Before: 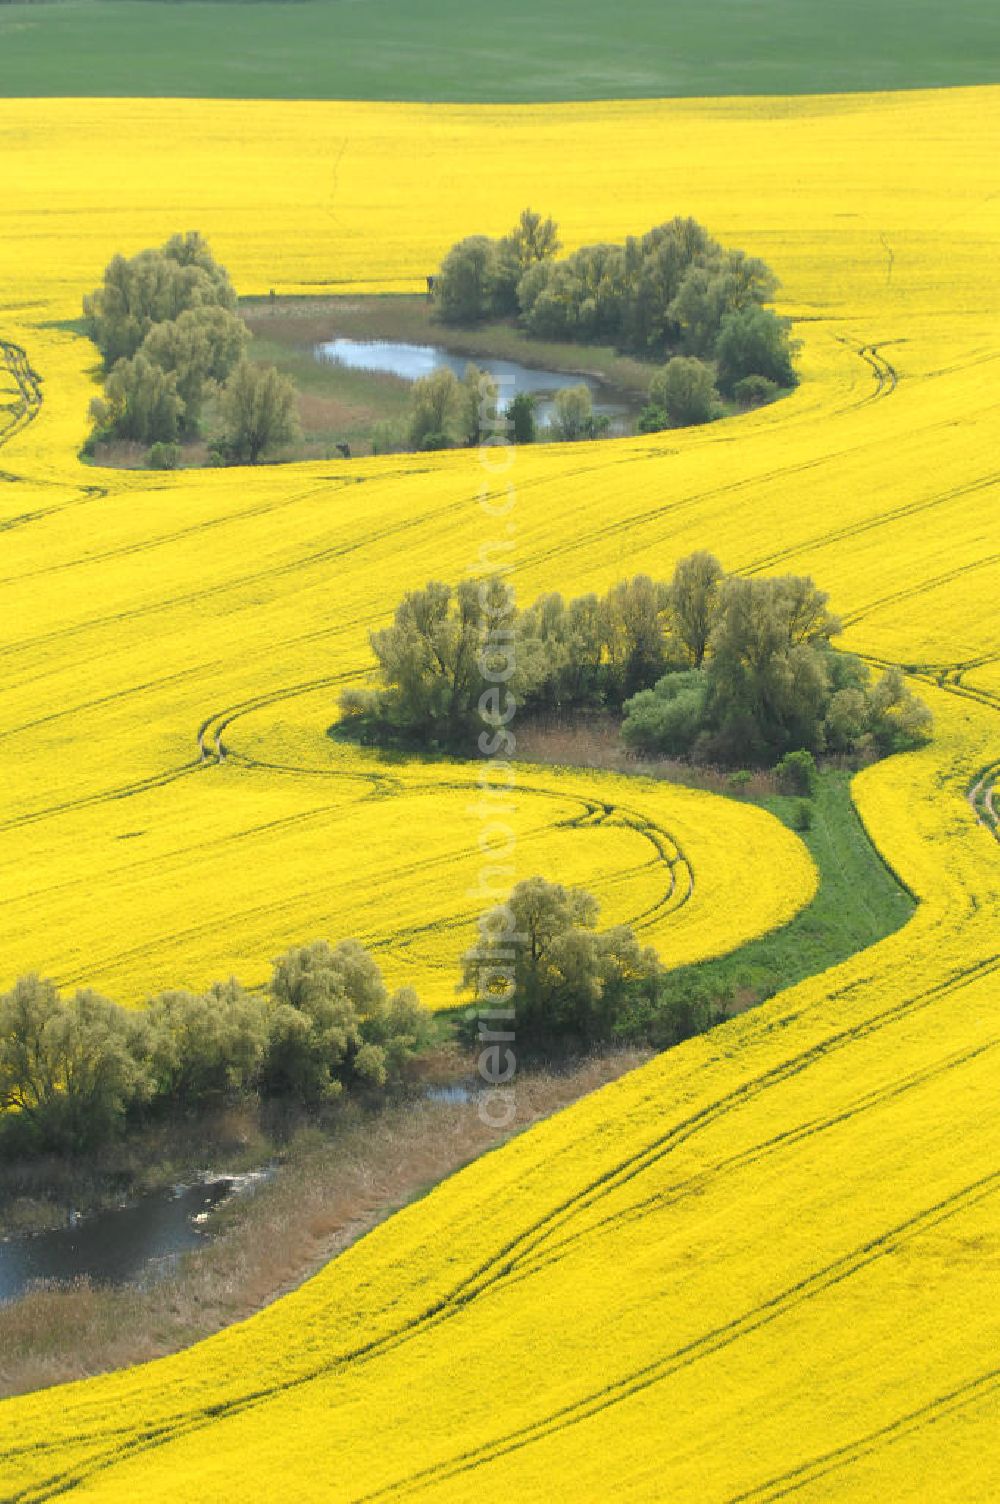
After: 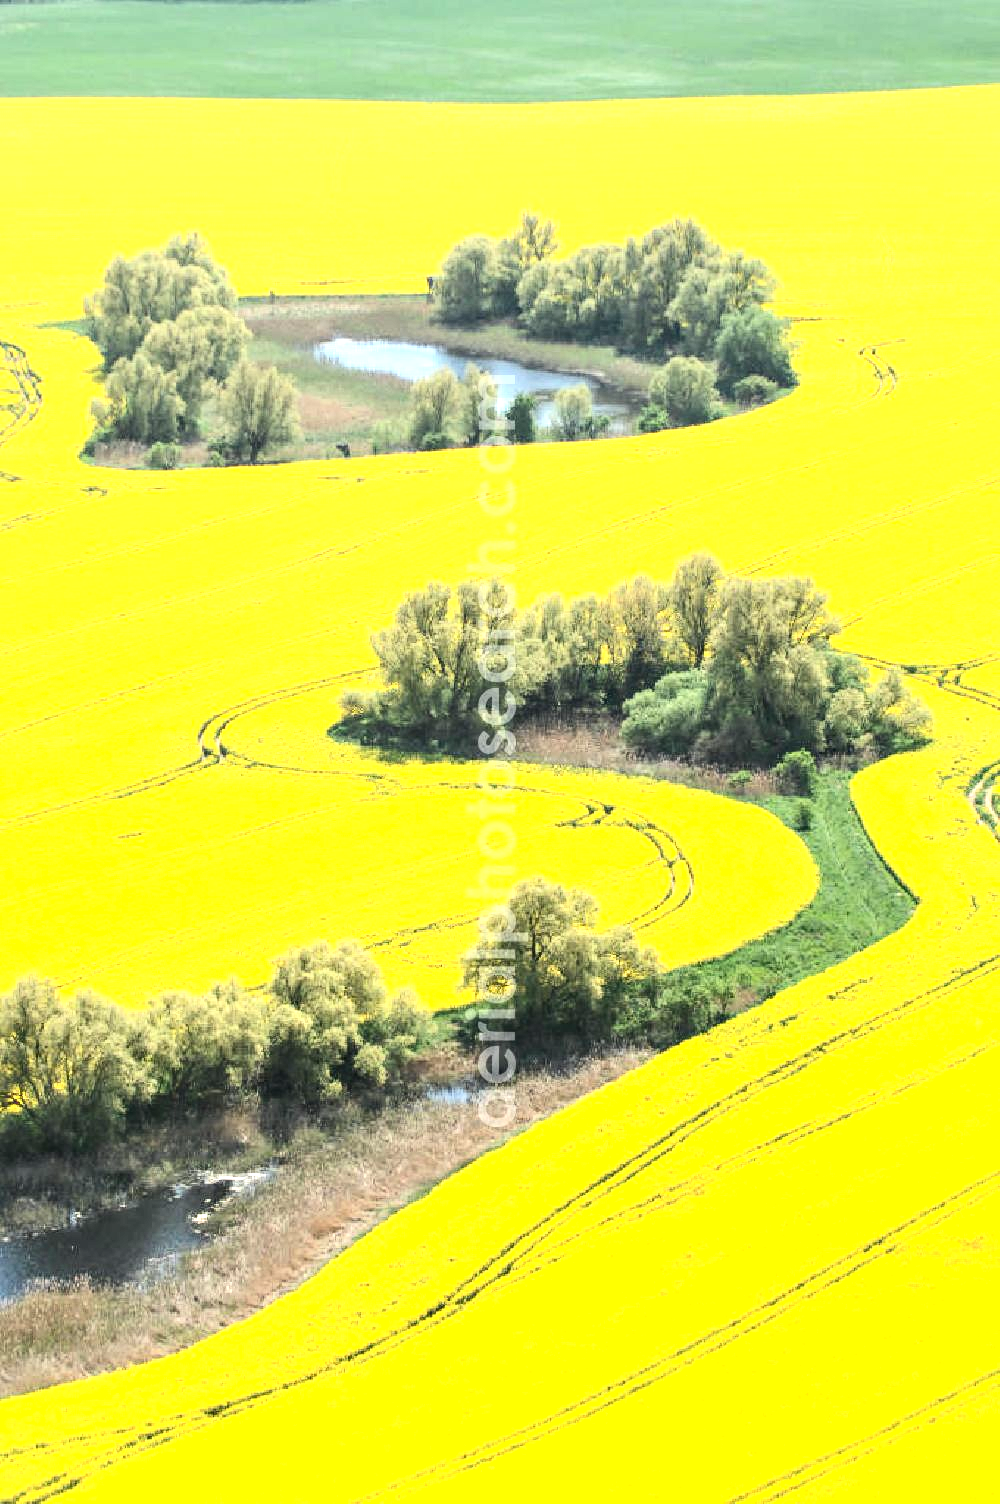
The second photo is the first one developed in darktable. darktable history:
exposure: black level correction 0, exposure 1 EV, compensate exposure bias true, compensate highlight preservation false
local contrast: detail 130%
contrast brightness saturation: contrast 0.28
haze removal: strength 0.1, compatibility mode true, adaptive false
